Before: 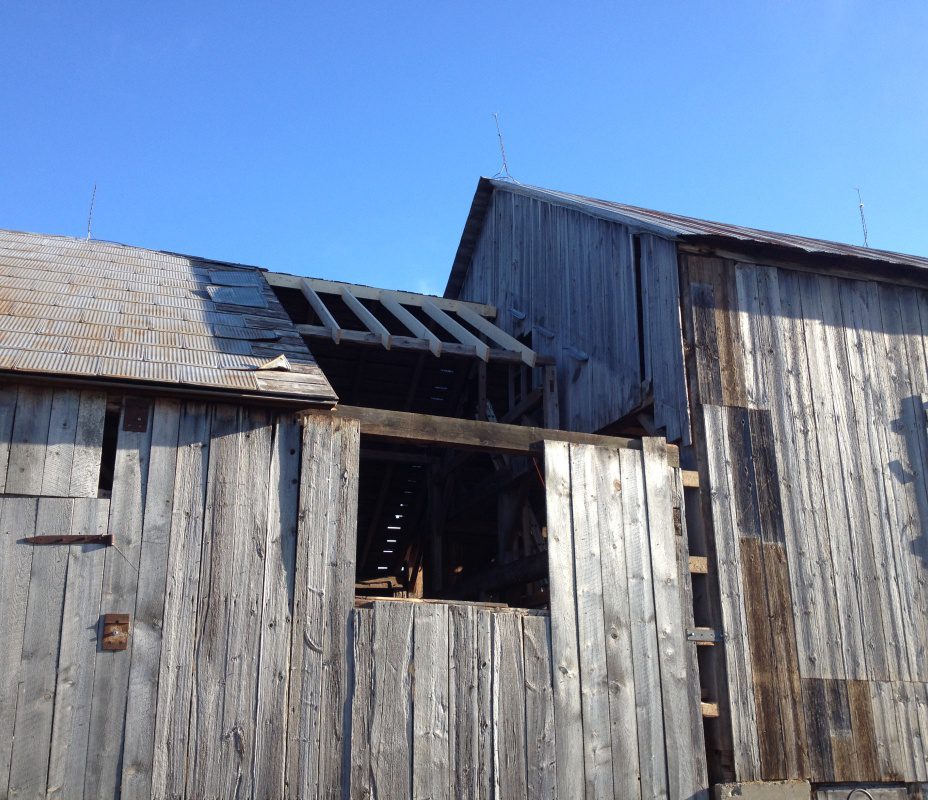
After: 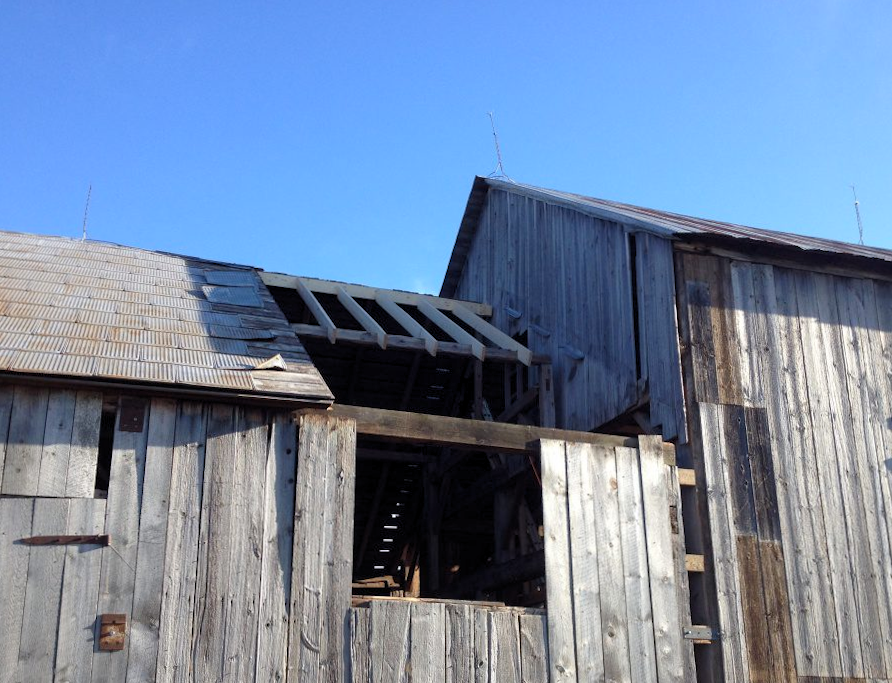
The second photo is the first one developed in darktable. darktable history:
crop and rotate: angle 0.2°, left 0.275%, right 3.127%, bottom 14.18%
levels: levels [0.018, 0.493, 1]
